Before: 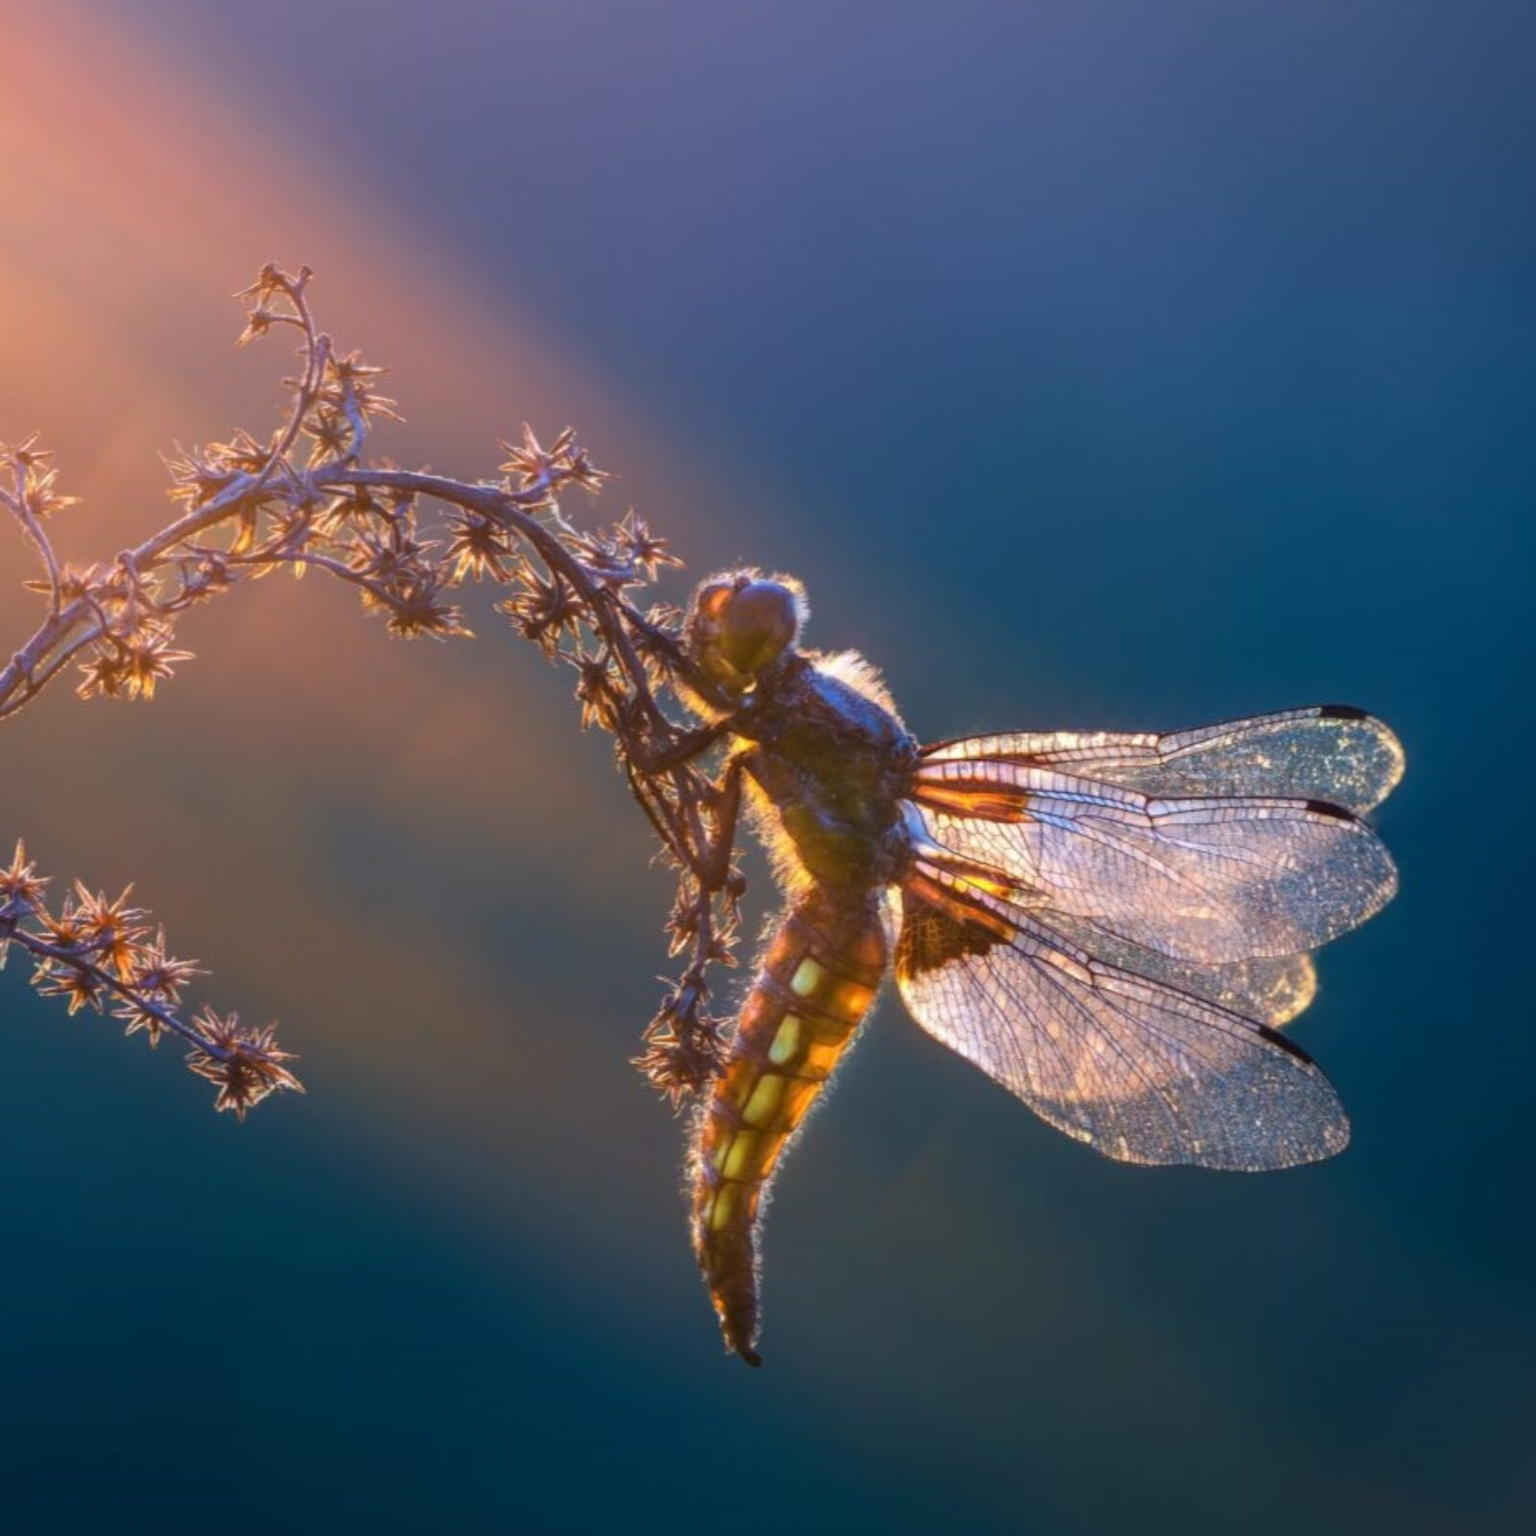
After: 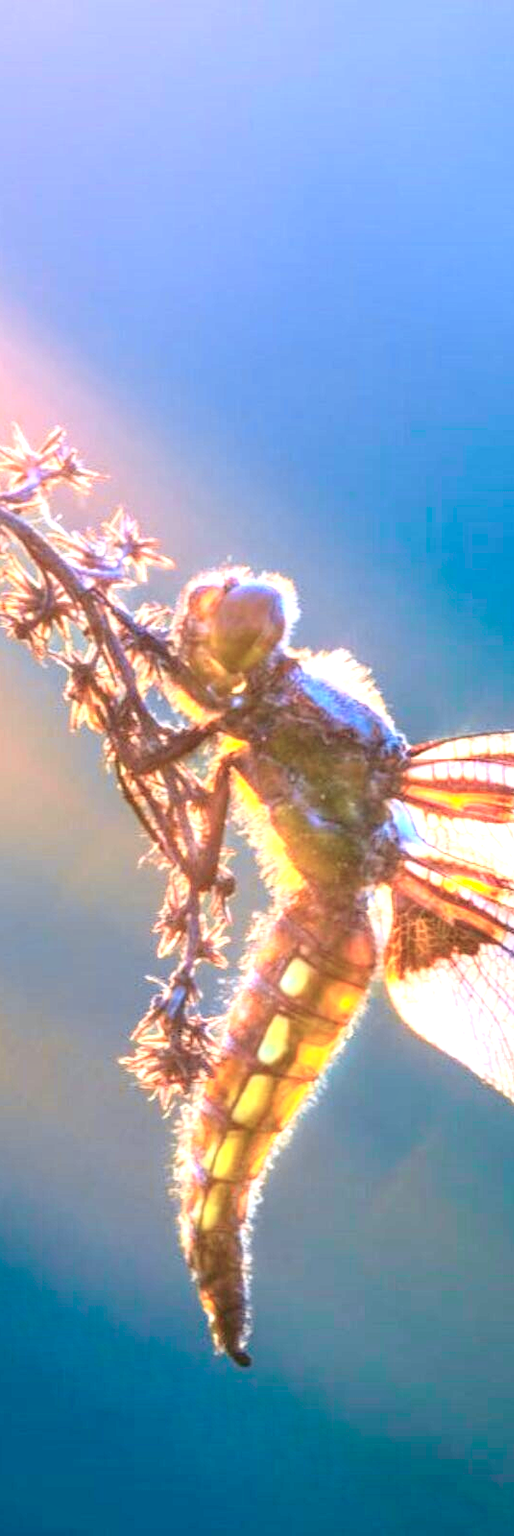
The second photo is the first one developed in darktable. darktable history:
exposure: black level correction 0, exposure 1.673 EV, compensate highlight preservation false
crop: left 33.279%, right 33.206%
tone curve: curves: ch0 [(0, 0.039) (0.104, 0.103) (0.273, 0.267) (0.448, 0.487) (0.704, 0.761) (0.886, 0.922) (0.994, 0.971)]; ch1 [(0, 0) (0.335, 0.298) (0.446, 0.413) (0.485, 0.487) (0.515, 0.503) (0.566, 0.563) (0.641, 0.655) (1, 1)]; ch2 [(0, 0) (0.314, 0.301) (0.421, 0.411) (0.502, 0.494) (0.528, 0.54) (0.557, 0.559) (0.612, 0.605) (0.722, 0.686) (1, 1)], color space Lab, independent channels, preserve colors none
local contrast: on, module defaults
color balance rgb: global offset › chroma 0.058%, global offset › hue 254.07°, perceptual saturation grading › global saturation -0.151%, perceptual brilliance grading › global brilliance 2.775%, perceptual brilliance grading › highlights -2.234%, perceptual brilliance grading › shadows 3.003%, global vibrance 14.876%
